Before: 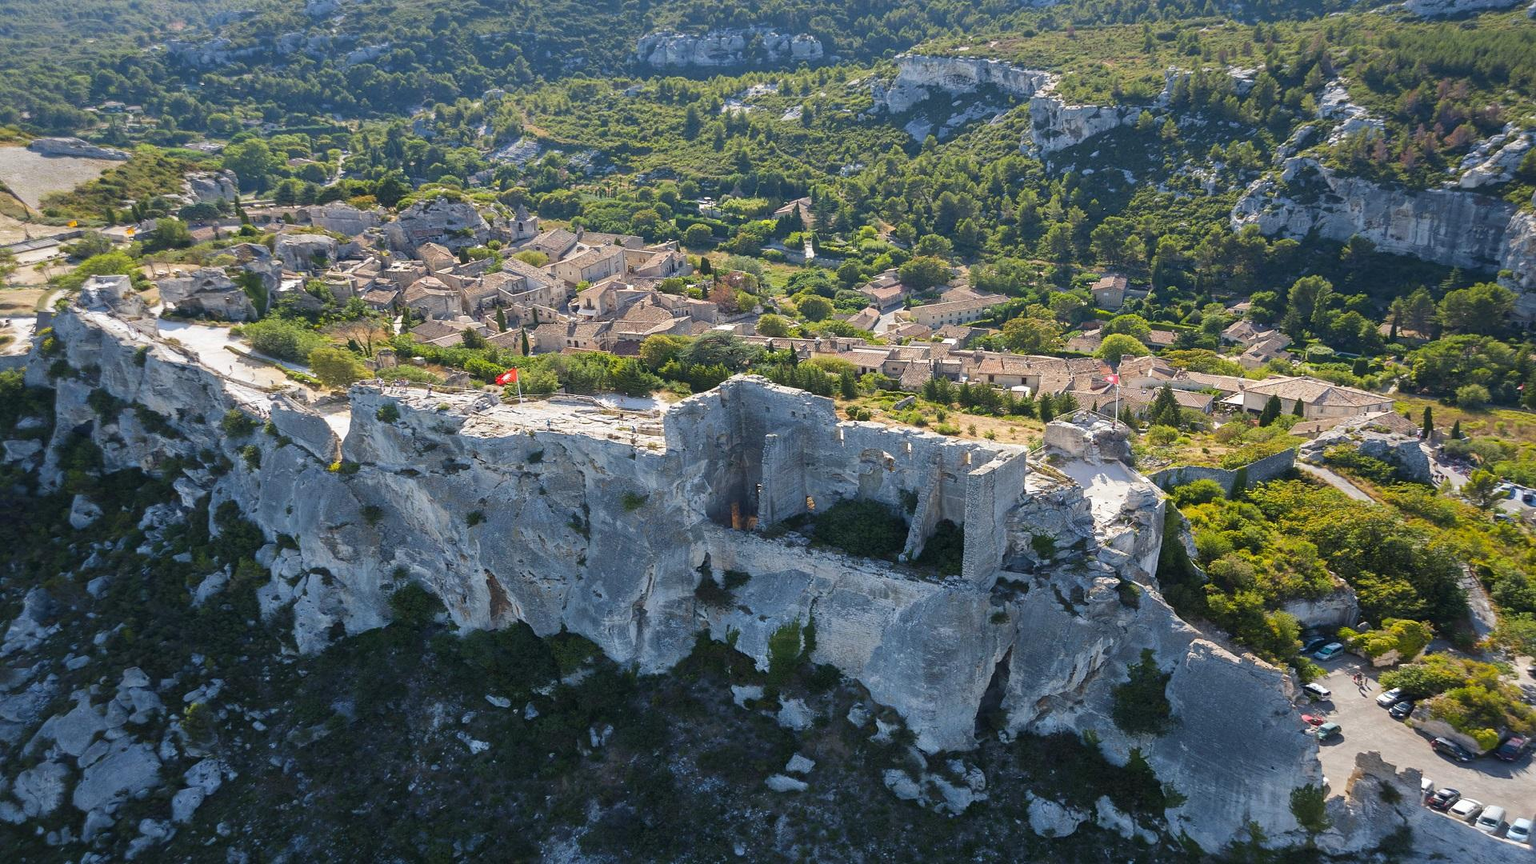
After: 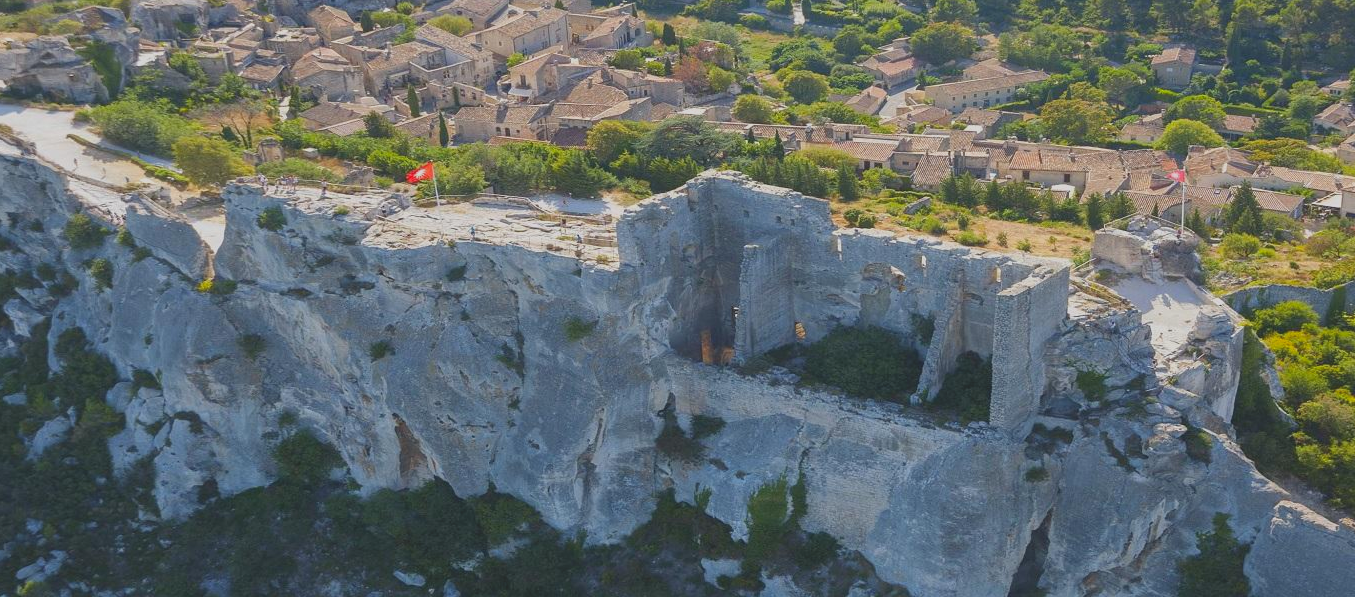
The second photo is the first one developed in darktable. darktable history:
crop: left 11.123%, top 27.61%, right 18.3%, bottom 17.034%
contrast brightness saturation: contrast -0.28
